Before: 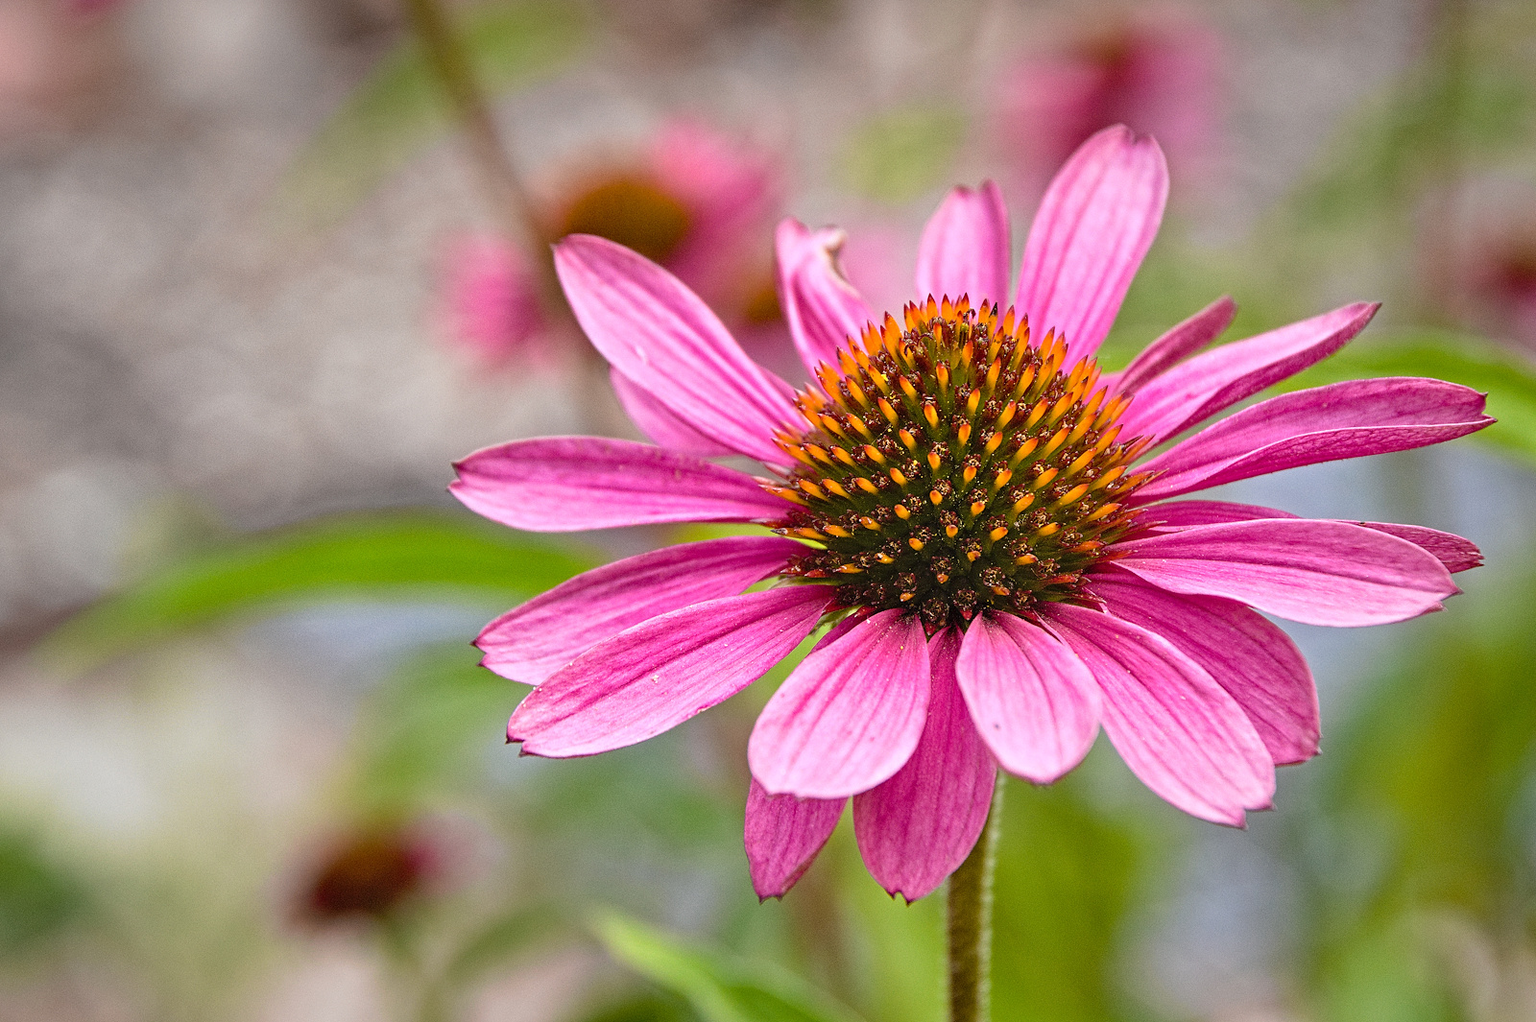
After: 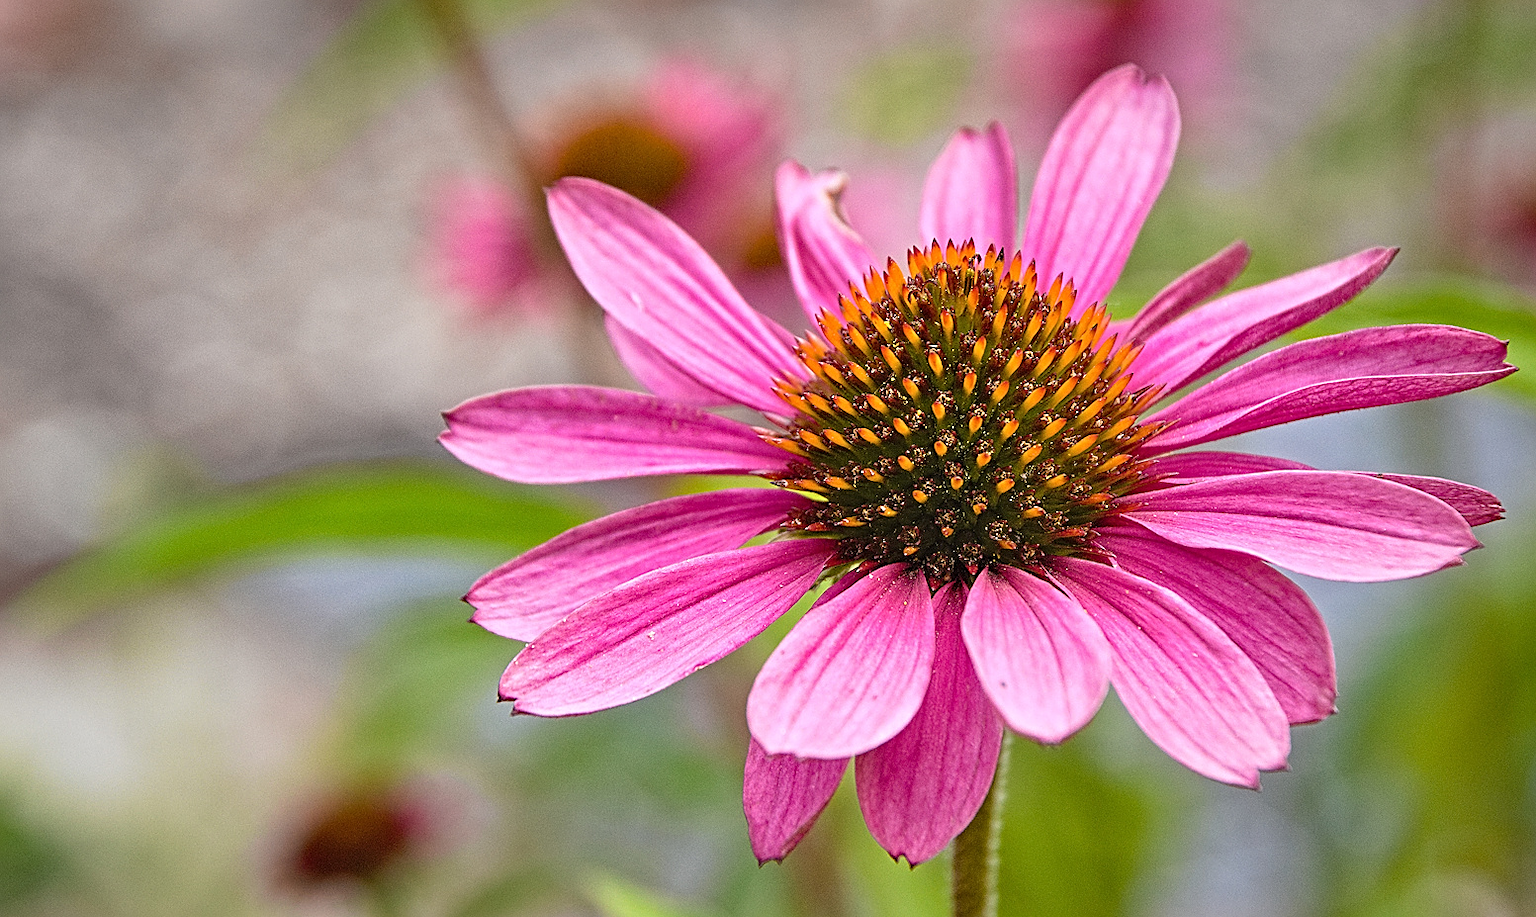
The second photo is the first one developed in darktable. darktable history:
crop: left 1.507%, top 6.147%, right 1.379%, bottom 6.637%
sharpen: on, module defaults
